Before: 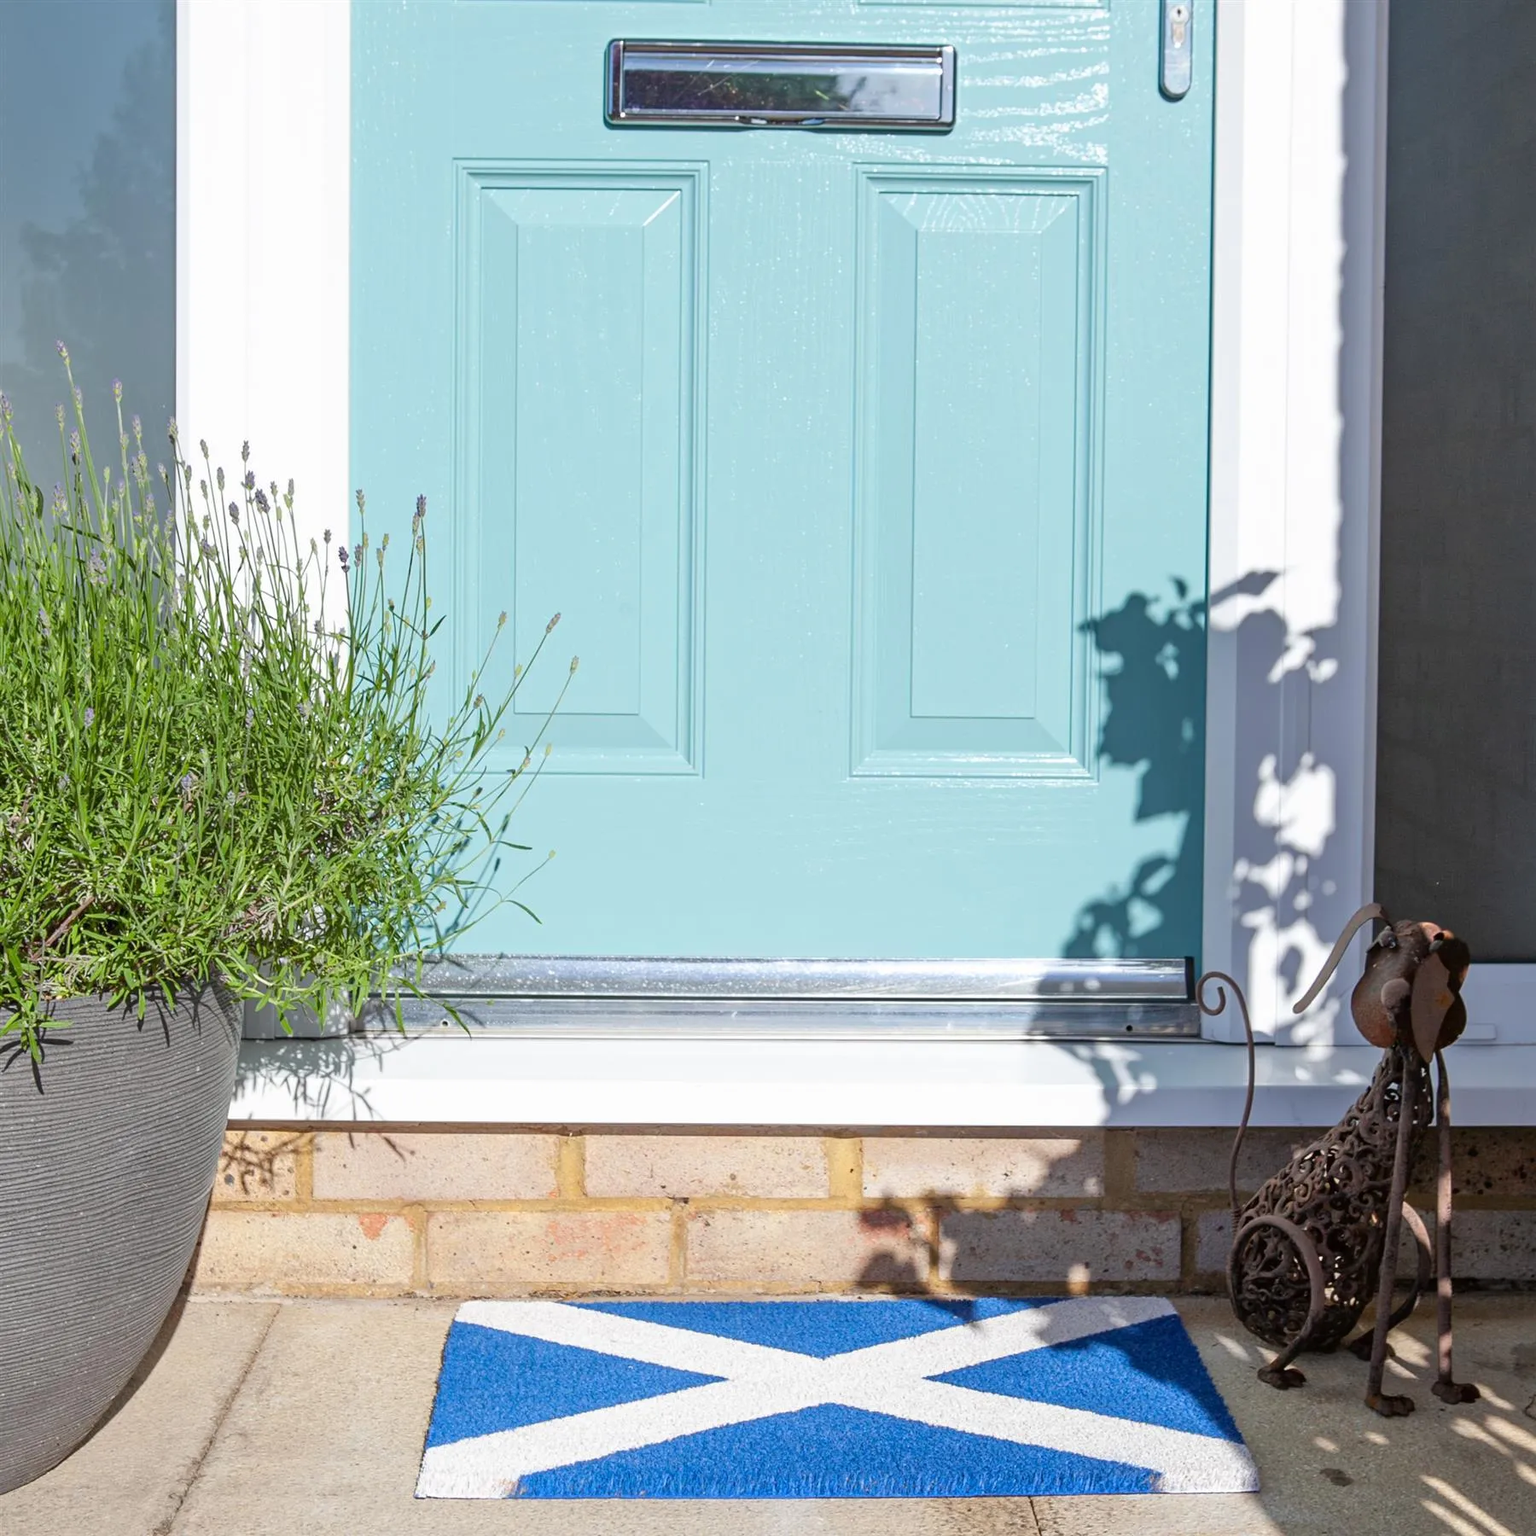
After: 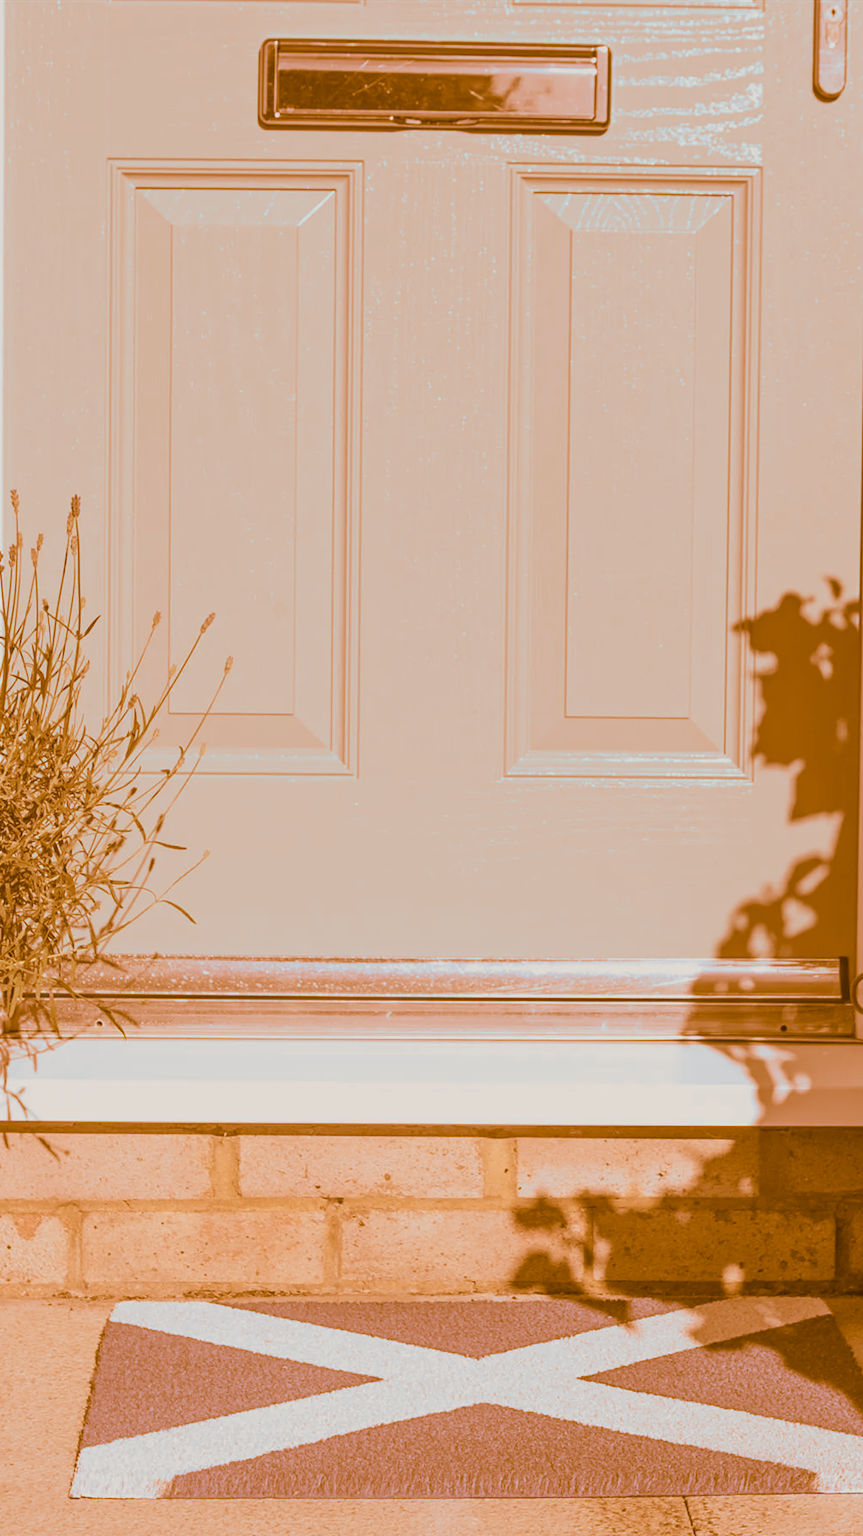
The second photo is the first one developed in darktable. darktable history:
crop and rotate: left 22.516%, right 21.234%
split-toning: shadows › hue 26°, shadows › saturation 0.92, highlights › hue 40°, highlights › saturation 0.92, balance -63, compress 0%
contrast brightness saturation: contrast -0.26, saturation -0.43
